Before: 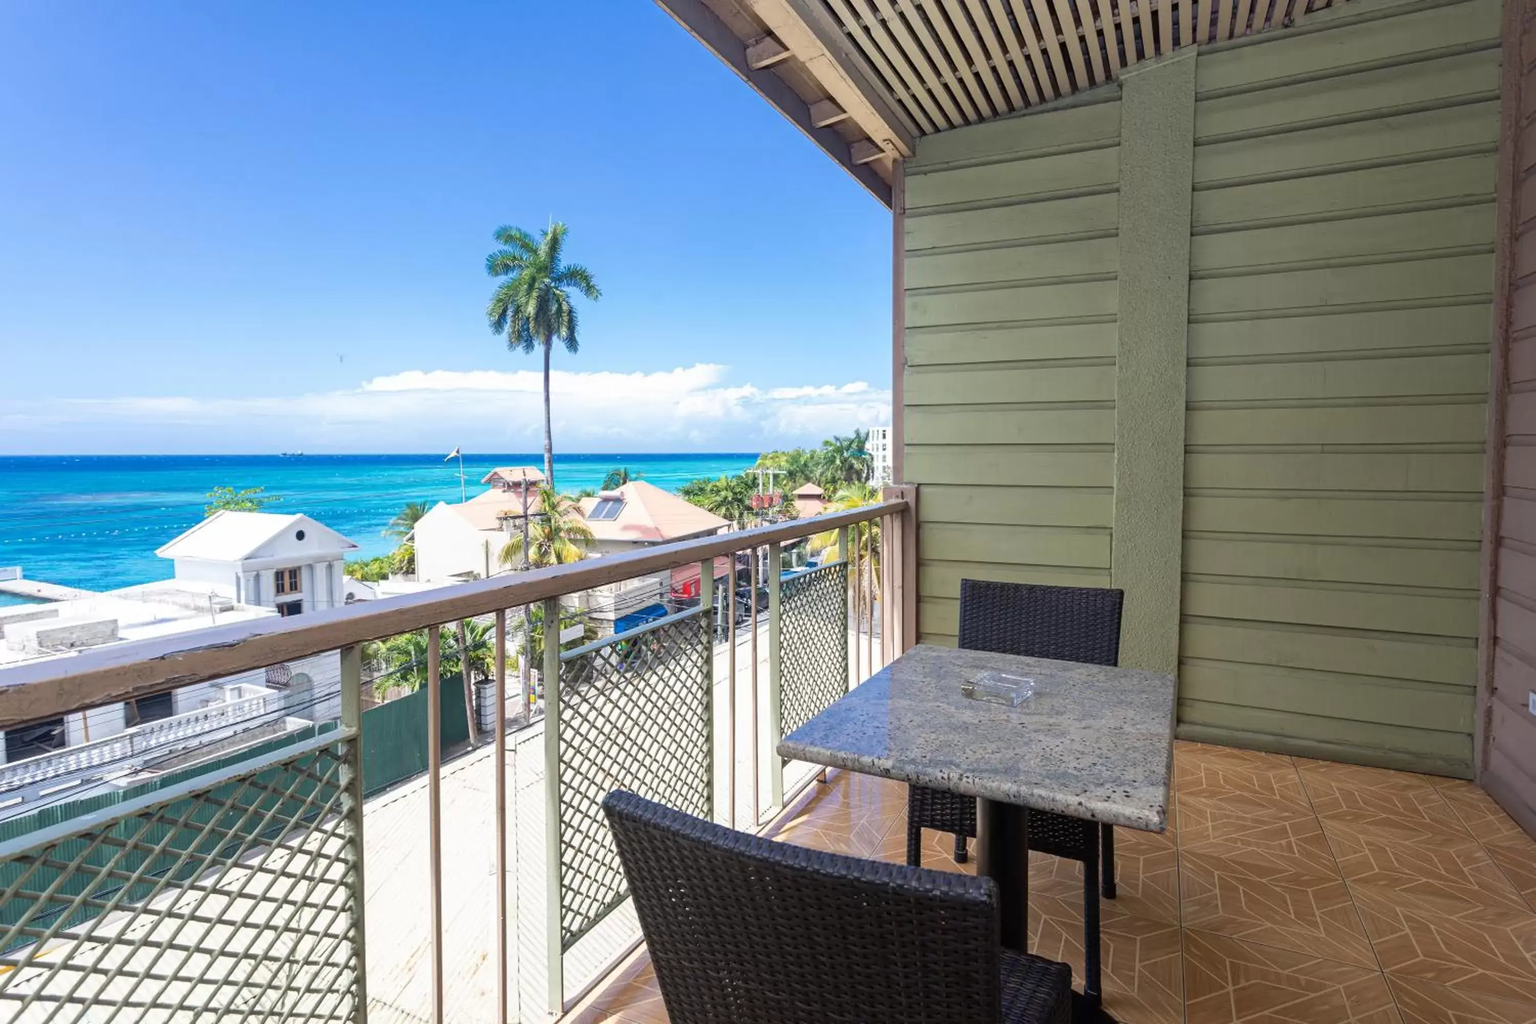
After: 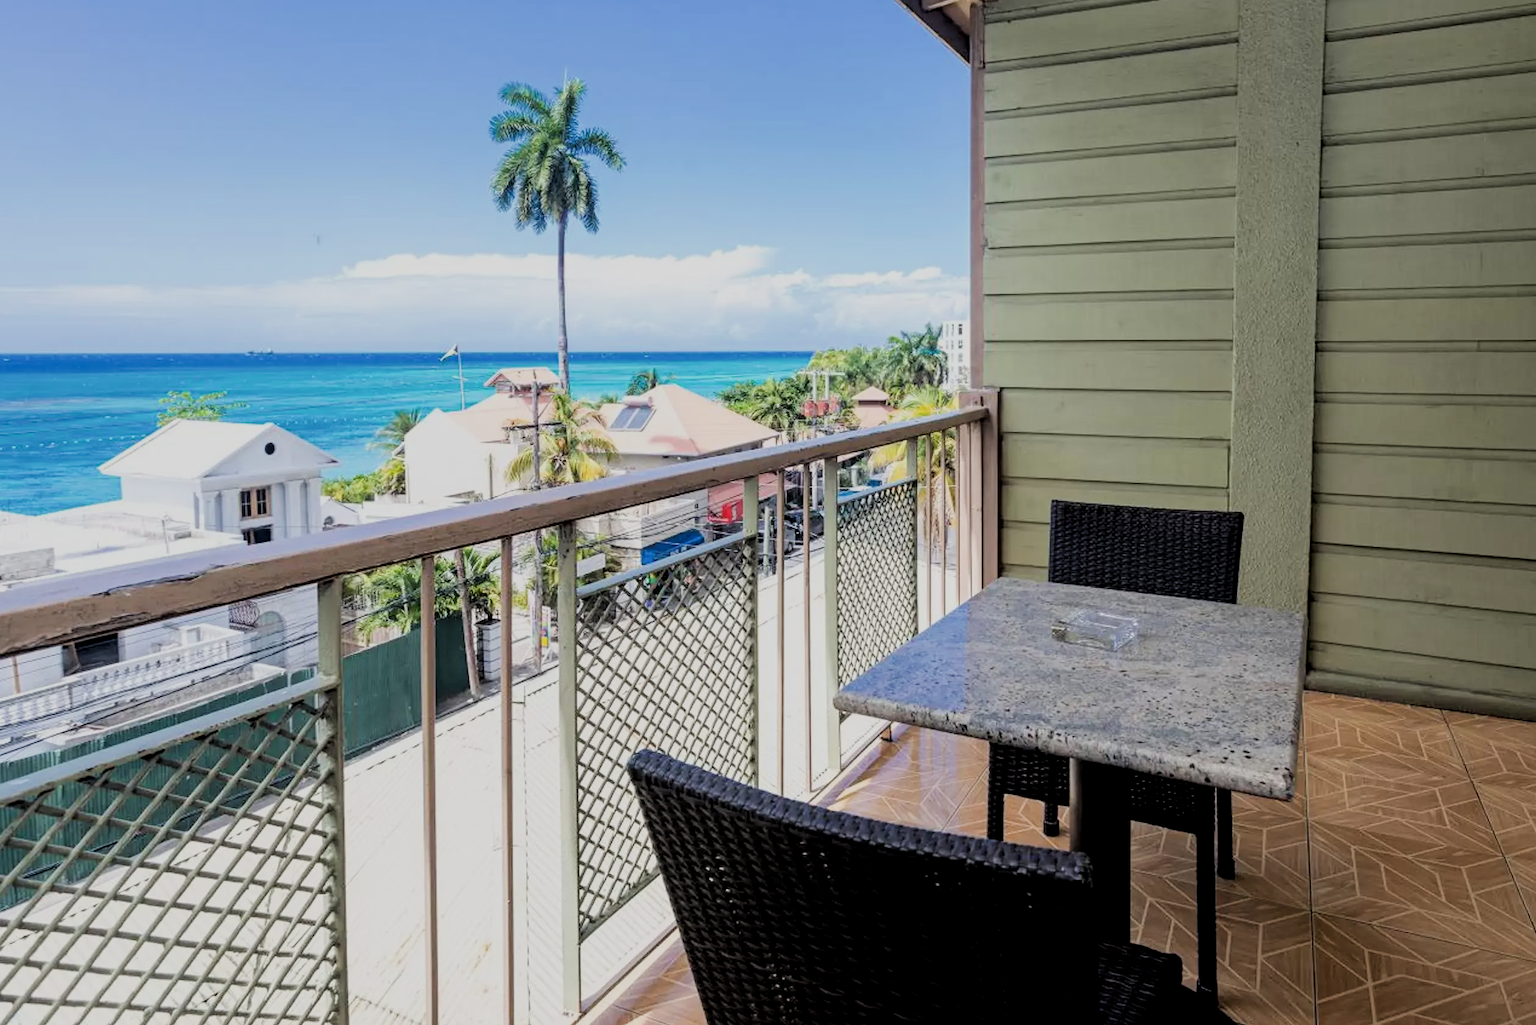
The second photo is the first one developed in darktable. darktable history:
local contrast: highlights 105%, shadows 101%, detail 119%, midtone range 0.2
filmic rgb: black relative exposure -4.11 EV, white relative exposure 5.14 EV, hardness 2.07, contrast 1.159
crop and rotate: left 4.709%, top 15.264%, right 10.697%
